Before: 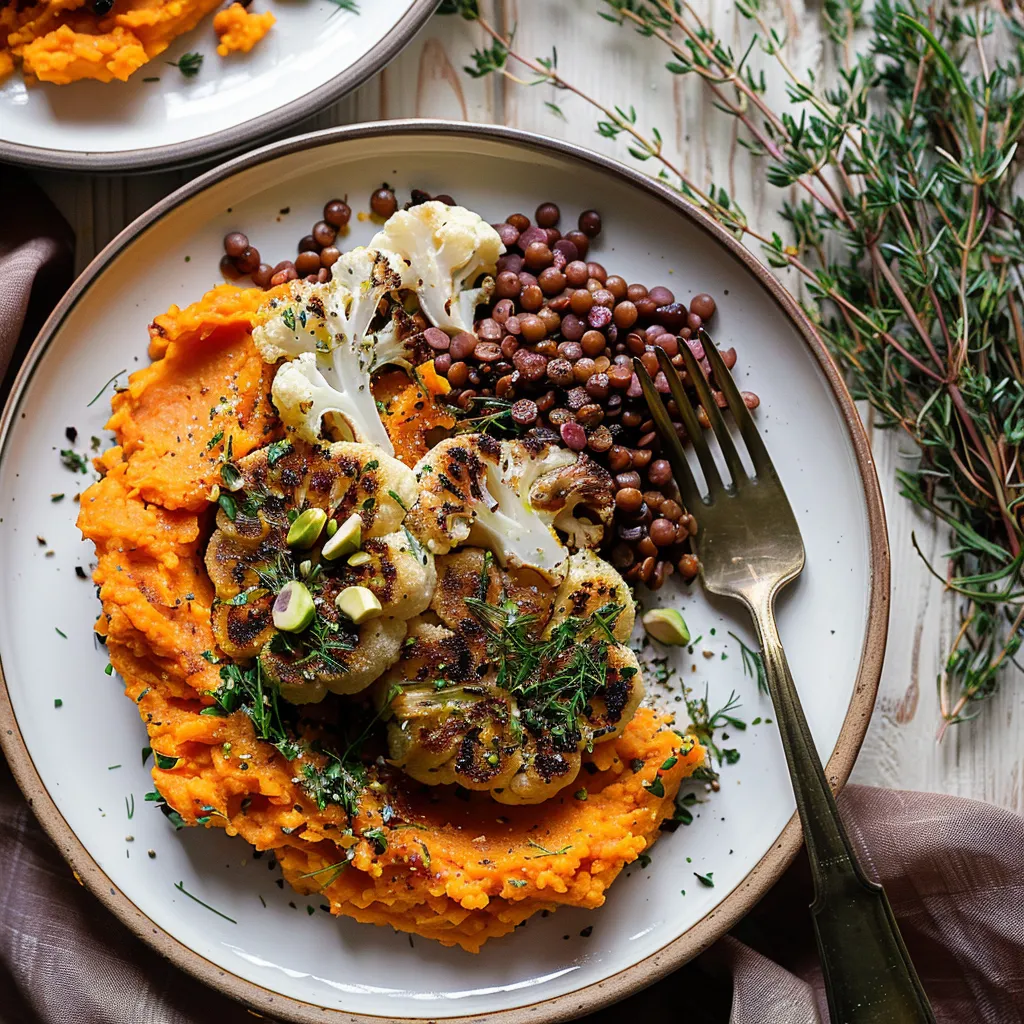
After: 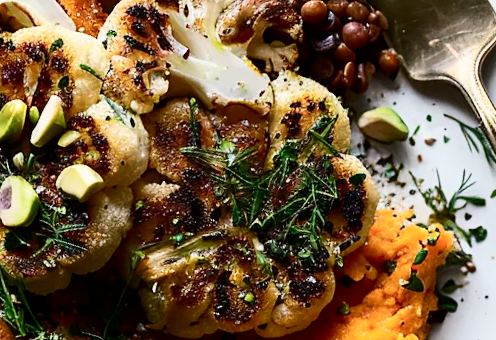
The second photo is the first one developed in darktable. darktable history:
white balance: emerald 1
crop: left 29.672%, top 41.786%, right 20.851%, bottom 3.487%
rotate and perspective: rotation -14.8°, crop left 0.1, crop right 0.903, crop top 0.25, crop bottom 0.748
contrast brightness saturation: contrast 0.28
